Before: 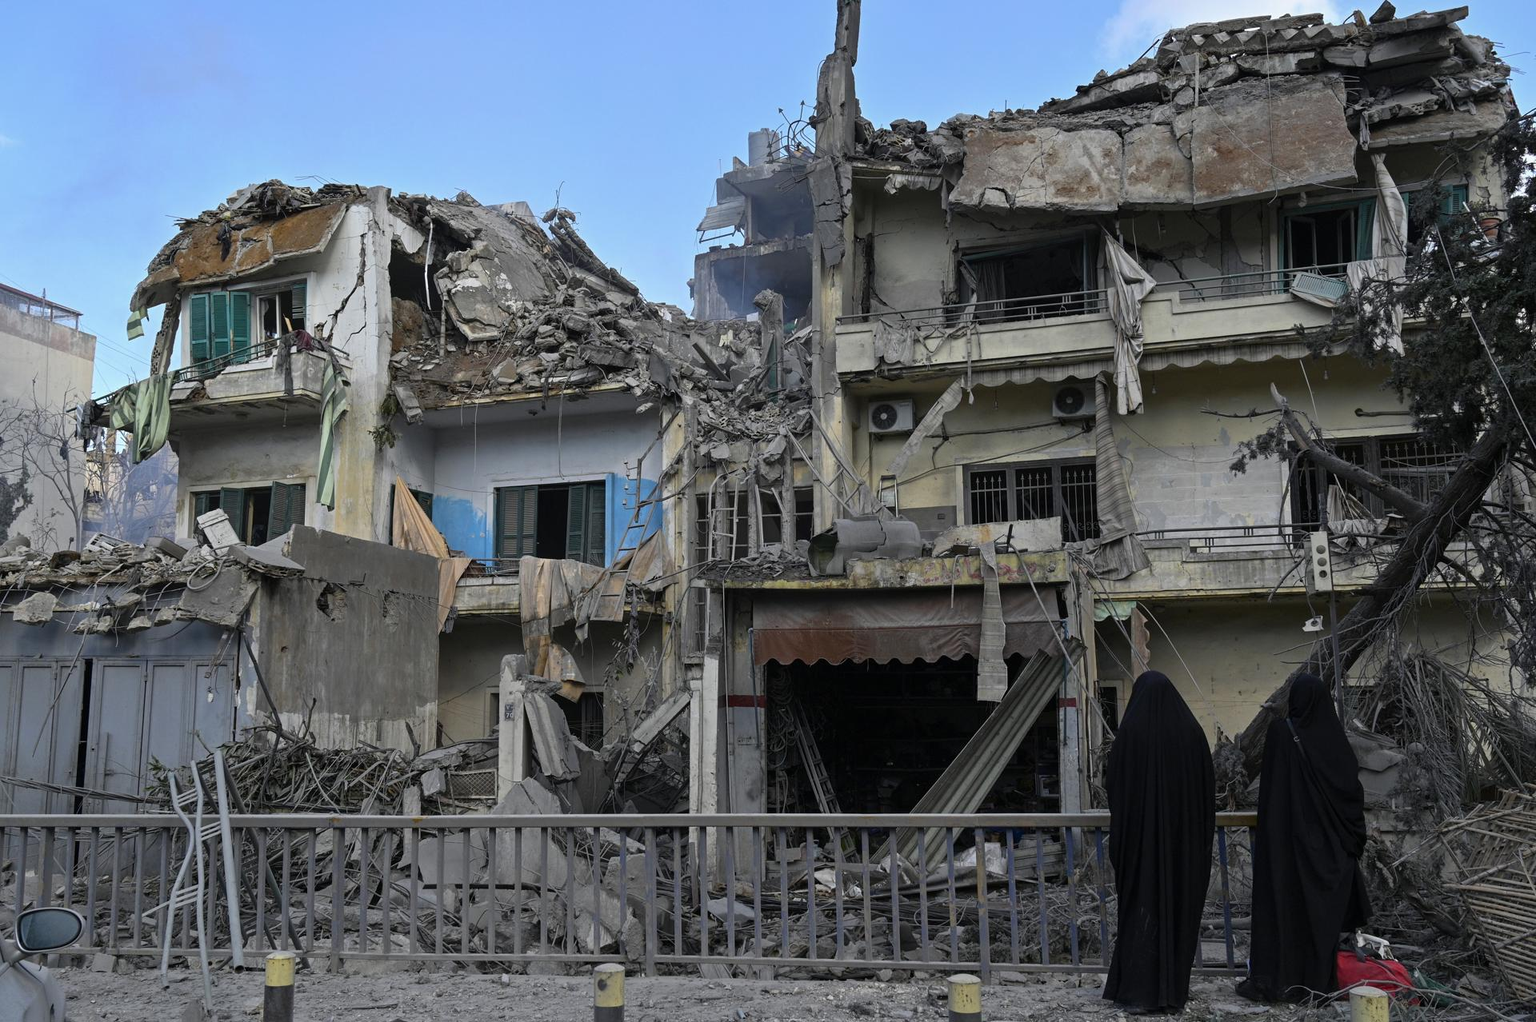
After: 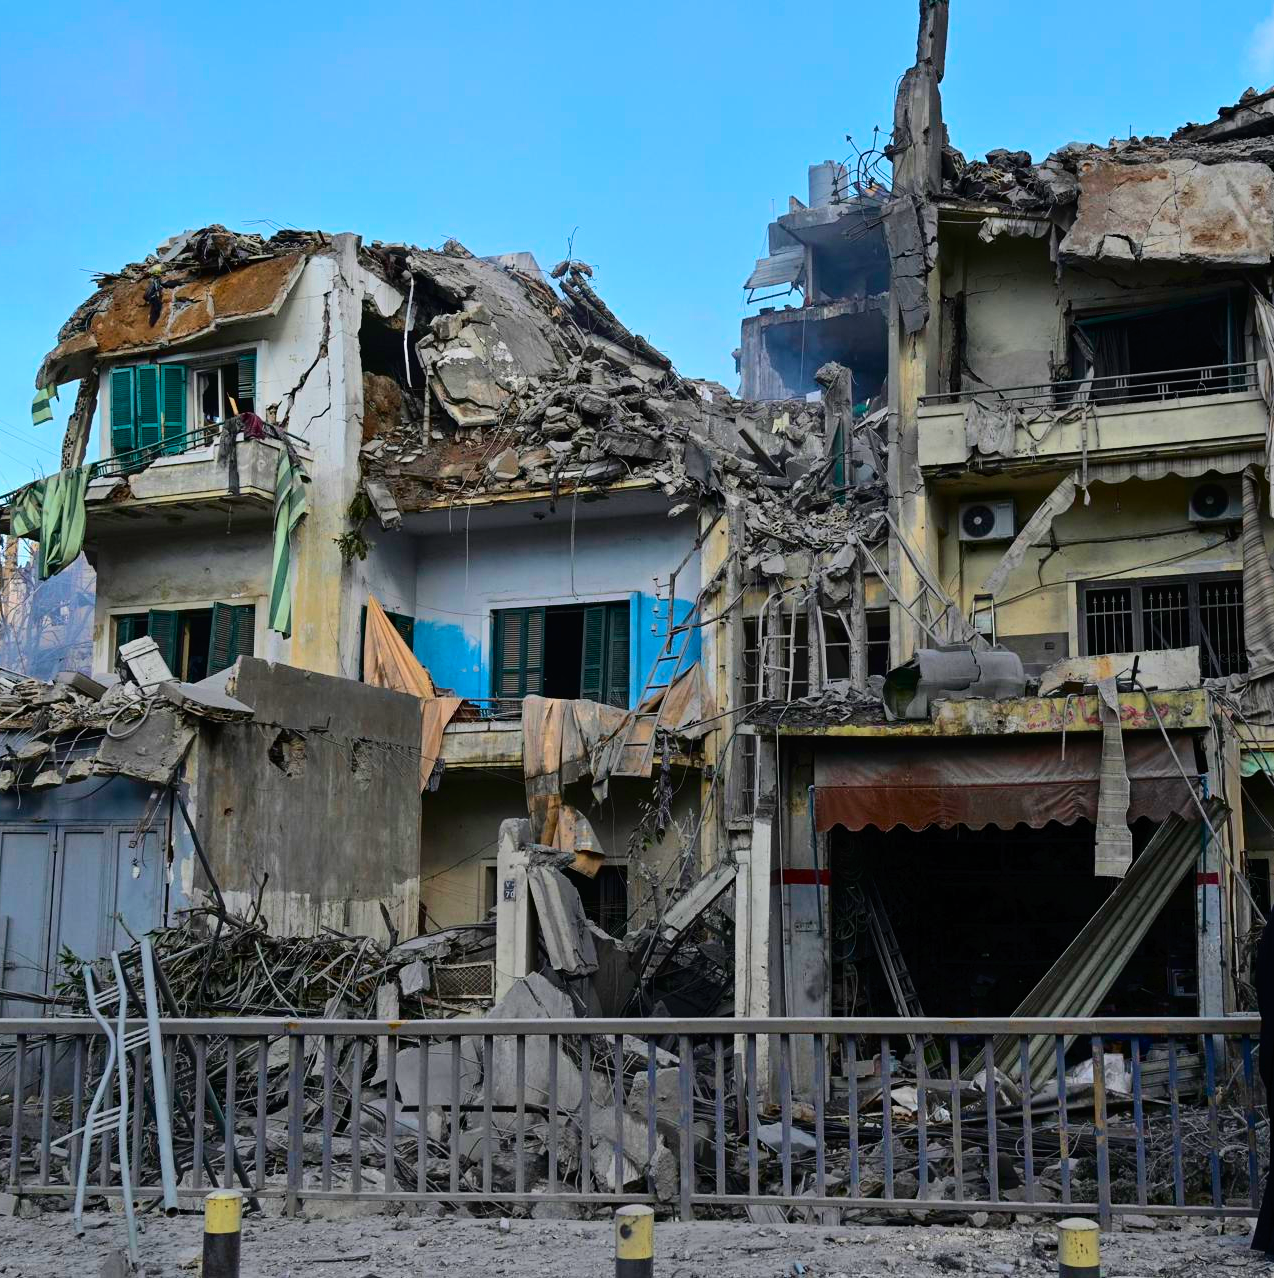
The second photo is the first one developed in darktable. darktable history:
velvia: on, module defaults
crop and rotate: left 6.655%, right 26.955%
contrast brightness saturation: contrast 0.089, saturation 0.27
tone curve: curves: ch0 [(0, 0) (0.003, 0.012) (0.011, 0.014) (0.025, 0.02) (0.044, 0.034) (0.069, 0.047) (0.1, 0.063) (0.136, 0.086) (0.177, 0.131) (0.224, 0.183) (0.277, 0.243) (0.335, 0.317) (0.399, 0.403) (0.468, 0.488) (0.543, 0.573) (0.623, 0.649) (0.709, 0.718) (0.801, 0.795) (0.898, 0.872) (1, 1)], color space Lab, independent channels, preserve colors none
